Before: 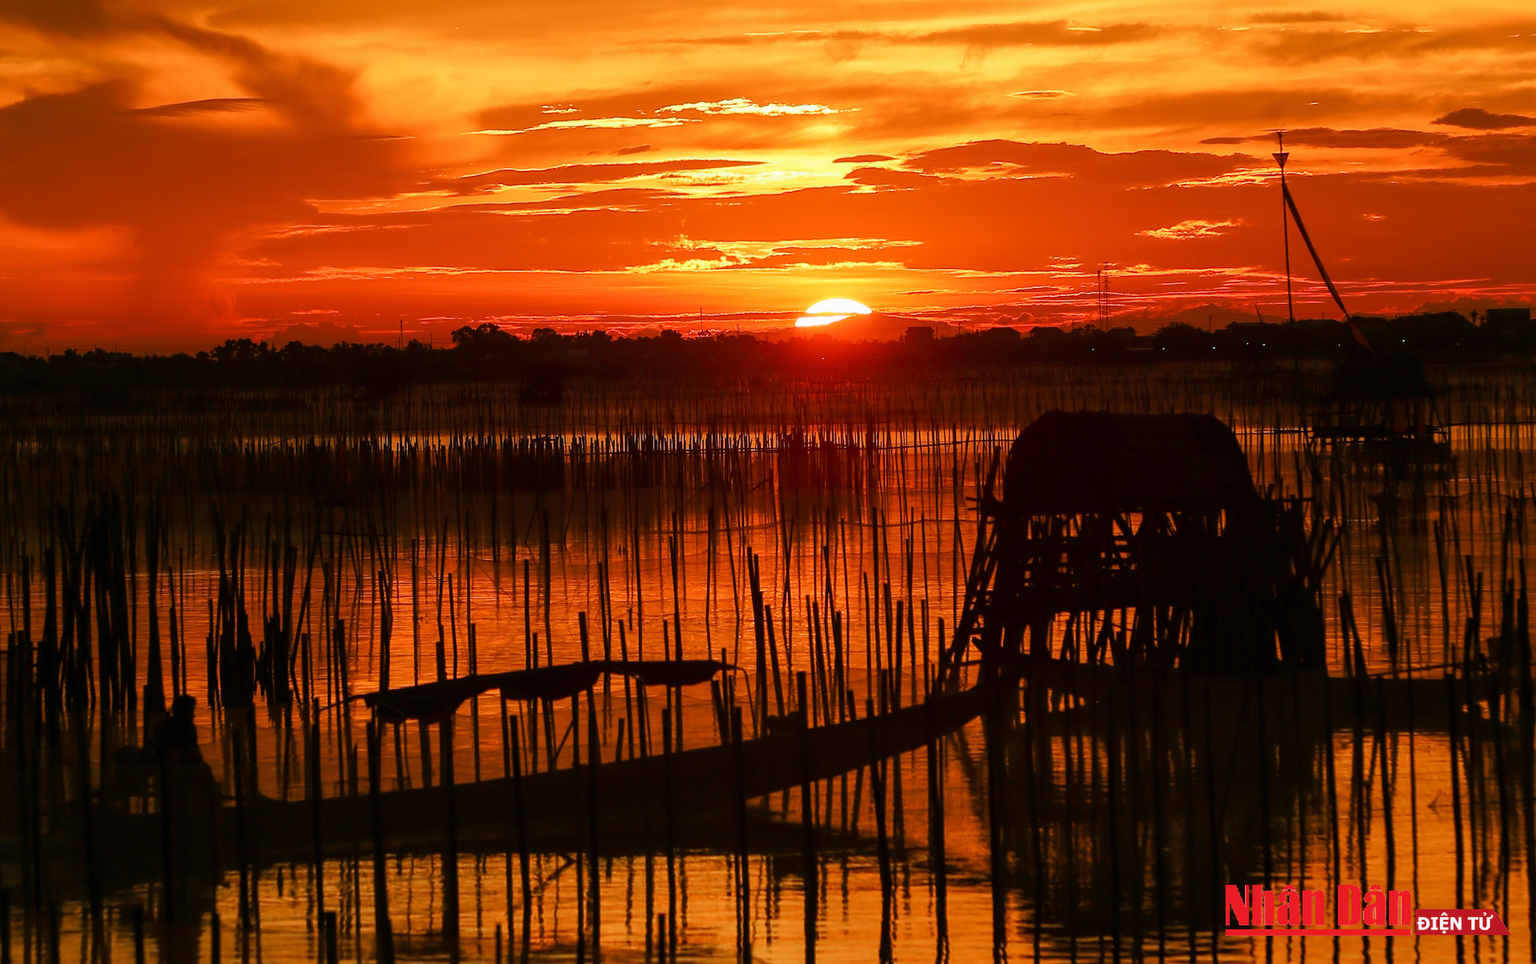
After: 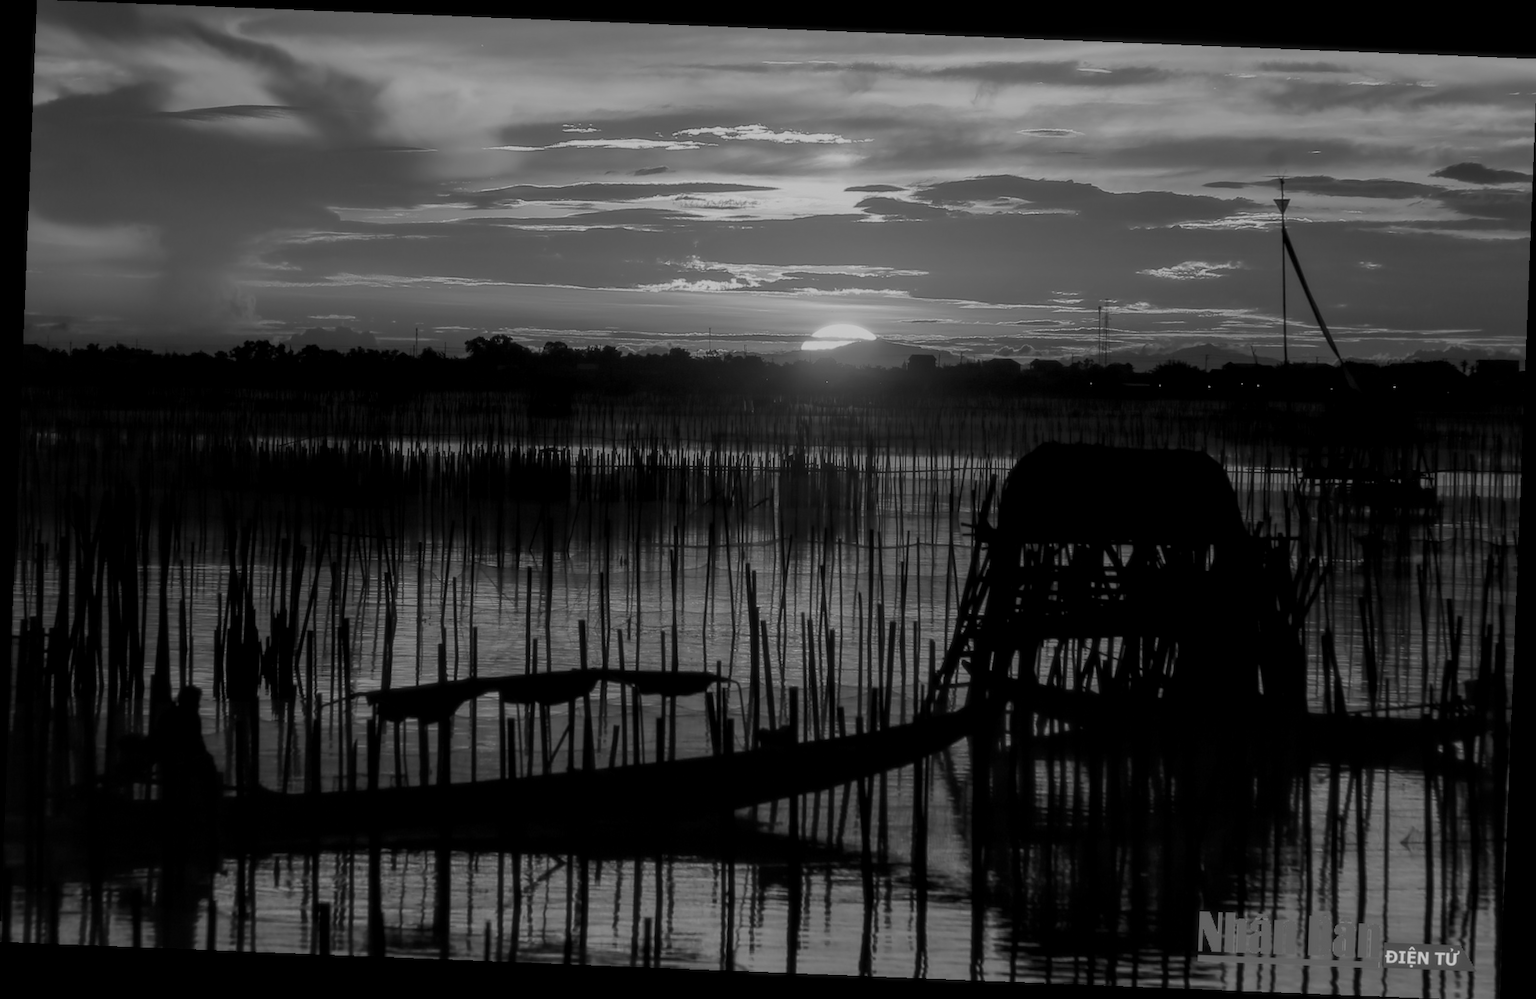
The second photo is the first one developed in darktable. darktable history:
exposure: exposure -1 EV, compensate highlight preservation false
local contrast: detail 130%
soften: size 10%, saturation 50%, brightness 0.2 EV, mix 10%
color correction: highlights a* -0.182, highlights b* -0.124
monochrome: on, module defaults
rotate and perspective: rotation 2.27°, automatic cropping off
rgb curve: mode RGB, independent channels
